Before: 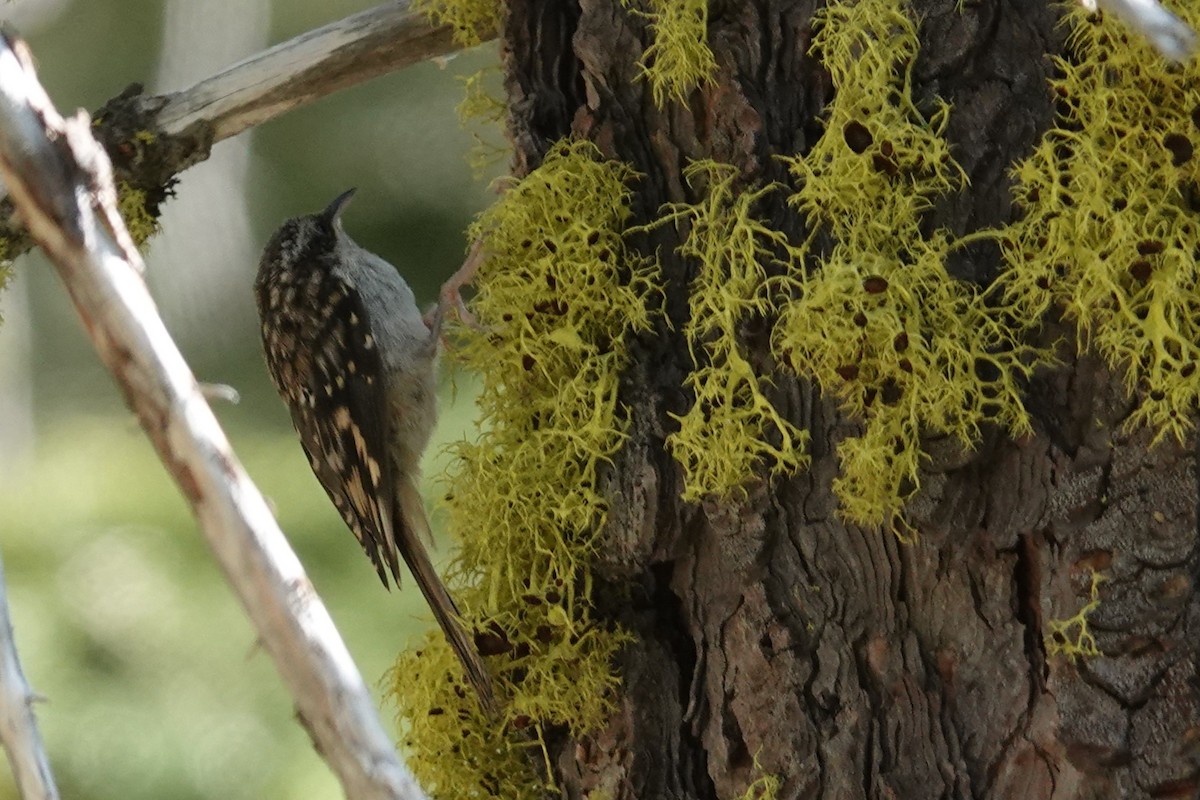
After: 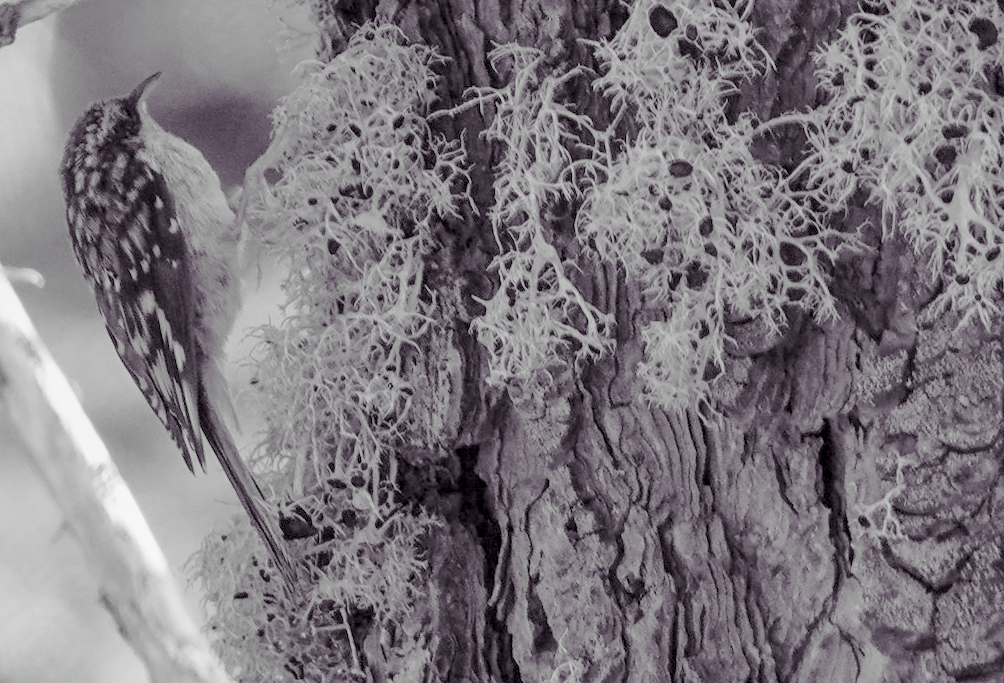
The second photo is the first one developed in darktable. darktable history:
local contrast: highlights 62%, detail 143%, midtone range 0.423
color balance rgb: shadows lift › luminance 0.37%, shadows lift › chroma 6.818%, shadows lift › hue 298.48°, global offset › luminance 0.776%, perceptual saturation grading › global saturation 0.313%, perceptual saturation grading › highlights -15.233%, perceptual saturation grading › shadows 25.198%, perceptual brilliance grading › mid-tones 9.157%, perceptual brilliance grading › shadows 15.646%, global vibrance 20%
crop: left 16.287%, top 14.592%
exposure: exposure 1.271 EV, compensate highlight preservation false
color correction: highlights a* -0.191, highlights b* -0.138
filmic rgb: black relative exposure -4.43 EV, white relative exposure 6.54 EV, hardness 1.93, contrast 0.515, color science v6 (2022)
color calibration: output gray [0.21, 0.42, 0.37, 0], illuminant custom, x 0.46, y 0.43, temperature 2615.8 K
tone curve: curves: ch0 [(0, 0) (0.003, 0.003) (0.011, 0.01) (0.025, 0.023) (0.044, 0.041) (0.069, 0.064) (0.1, 0.092) (0.136, 0.125) (0.177, 0.163) (0.224, 0.207) (0.277, 0.255) (0.335, 0.309) (0.399, 0.375) (0.468, 0.459) (0.543, 0.548) (0.623, 0.629) (0.709, 0.716) (0.801, 0.808) (0.898, 0.911) (1, 1)], preserve colors none
